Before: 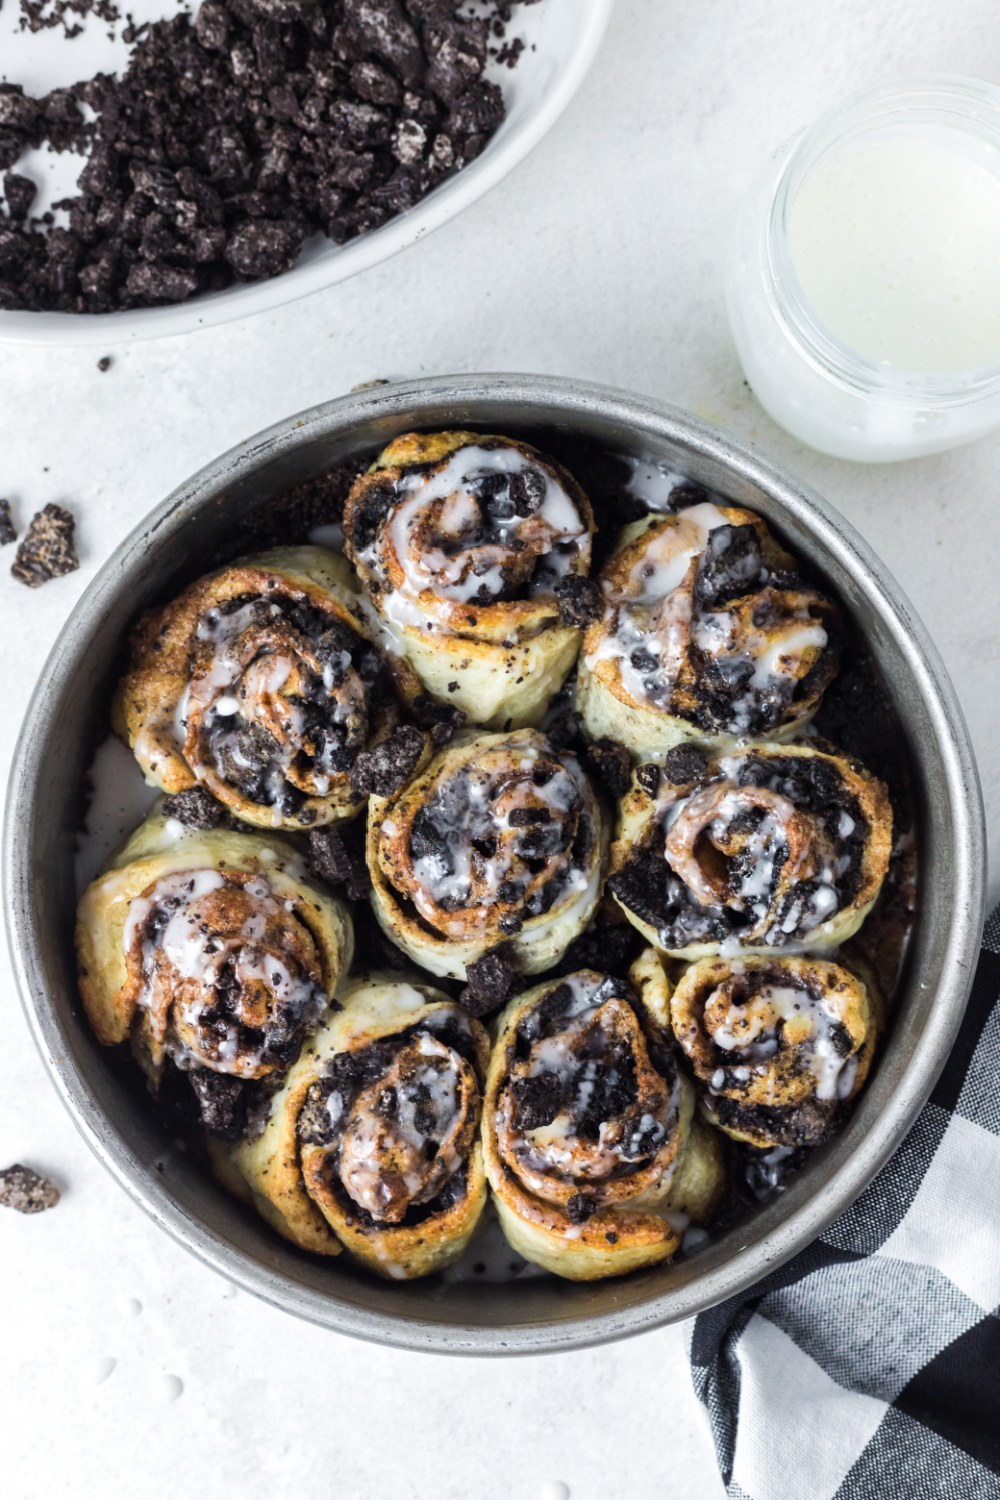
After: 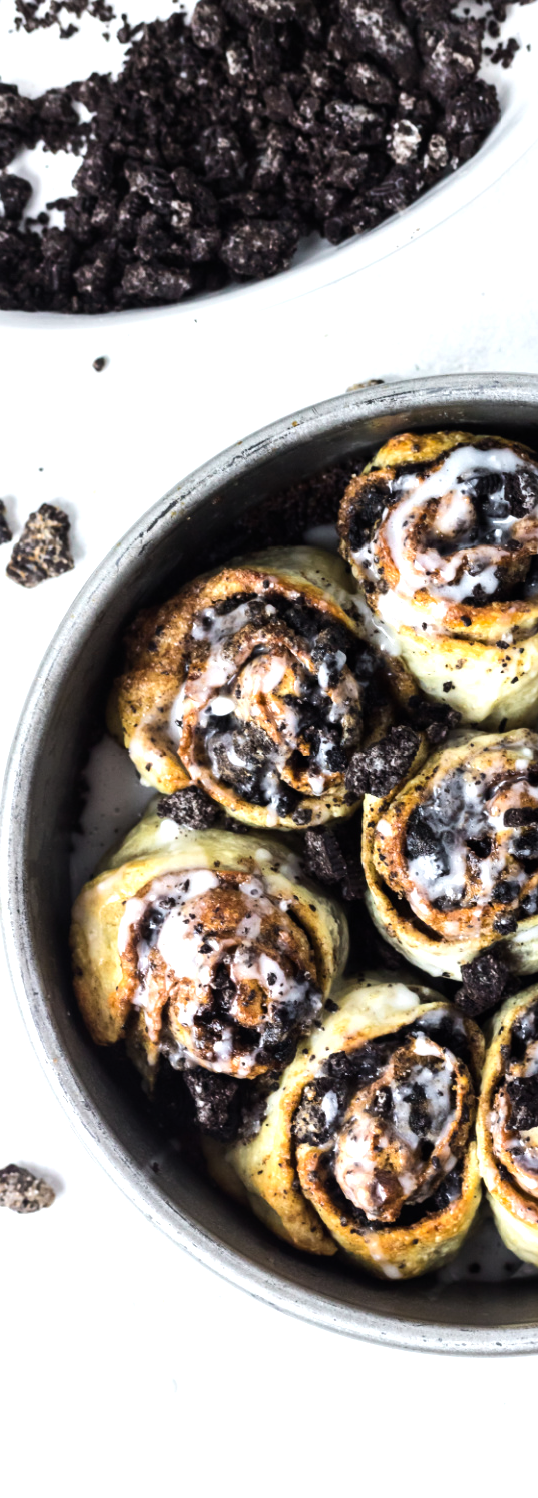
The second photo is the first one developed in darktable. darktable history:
crop: left 0.587%, right 45.588%, bottom 0.086%
vibrance: on, module defaults
tone equalizer: -8 EV -0.75 EV, -7 EV -0.7 EV, -6 EV -0.6 EV, -5 EV -0.4 EV, -3 EV 0.4 EV, -2 EV 0.6 EV, -1 EV 0.7 EV, +0 EV 0.75 EV, edges refinement/feathering 500, mask exposure compensation -1.57 EV, preserve details no
